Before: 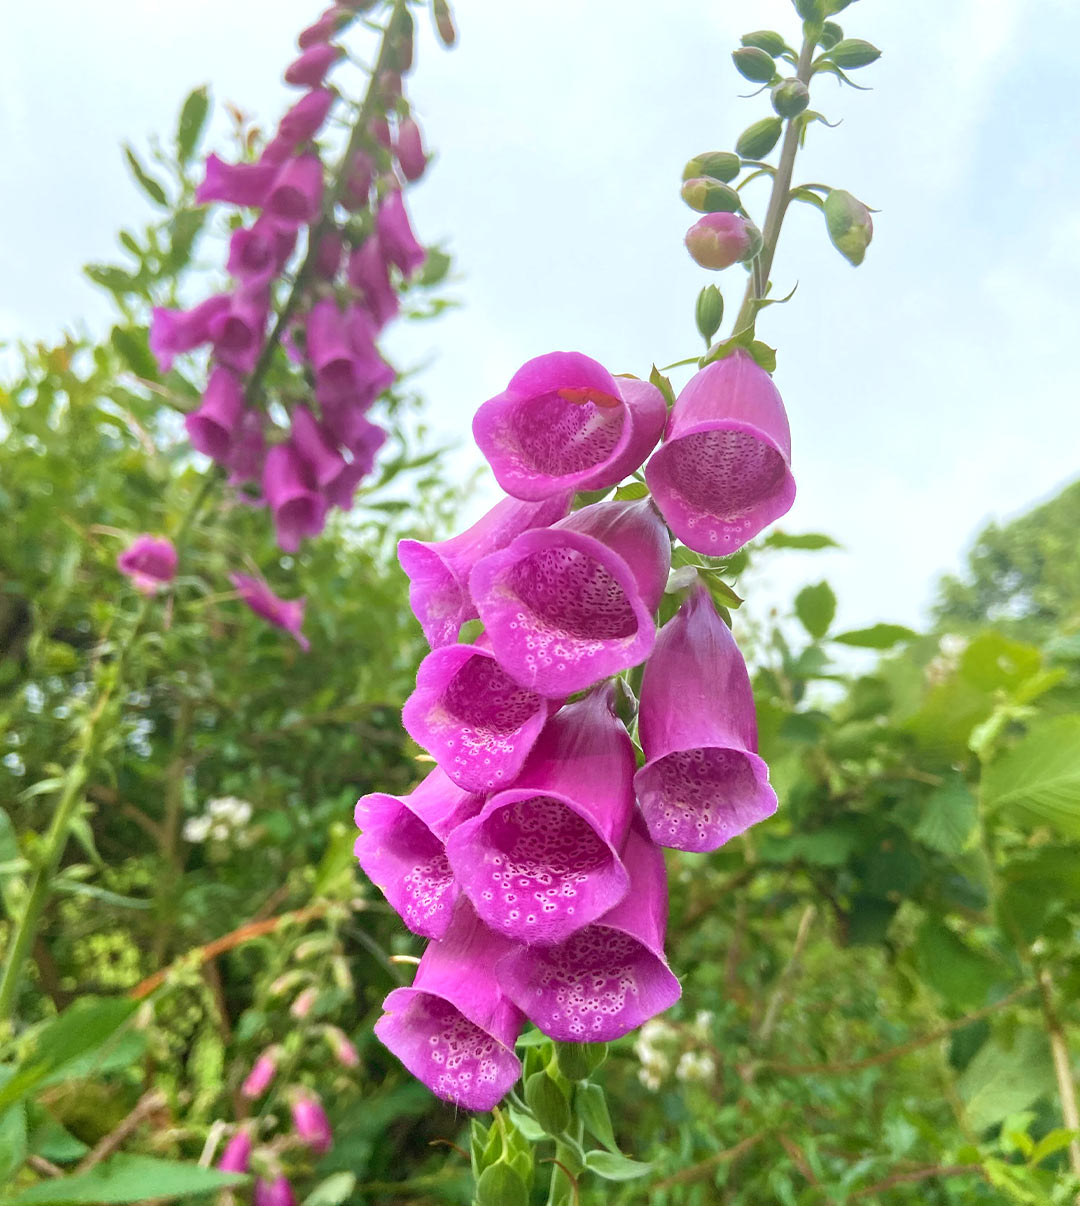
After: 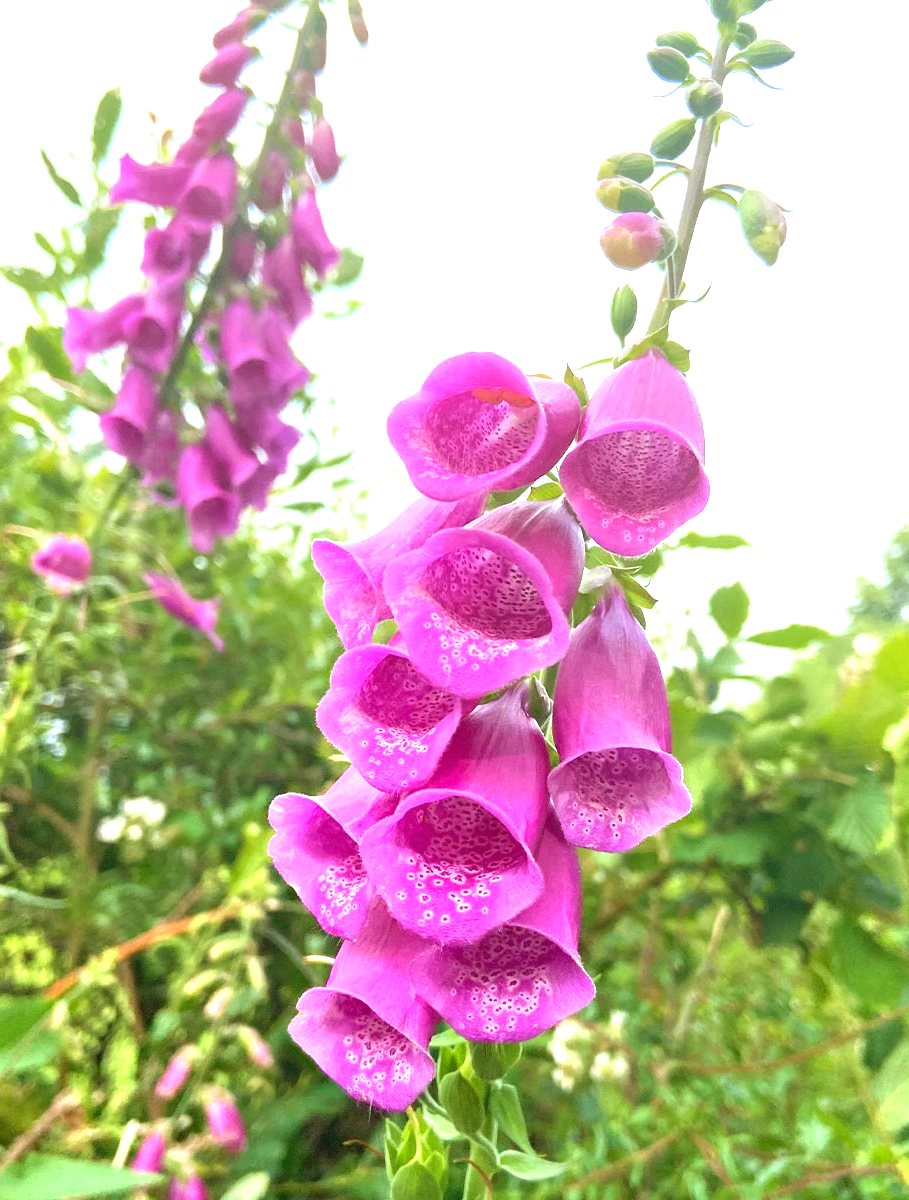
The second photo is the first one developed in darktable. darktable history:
crop: left 8.026%, right 7.374%
exposure: black level correction 0, exposure 0.9 EV, compensate highlight preservation false
